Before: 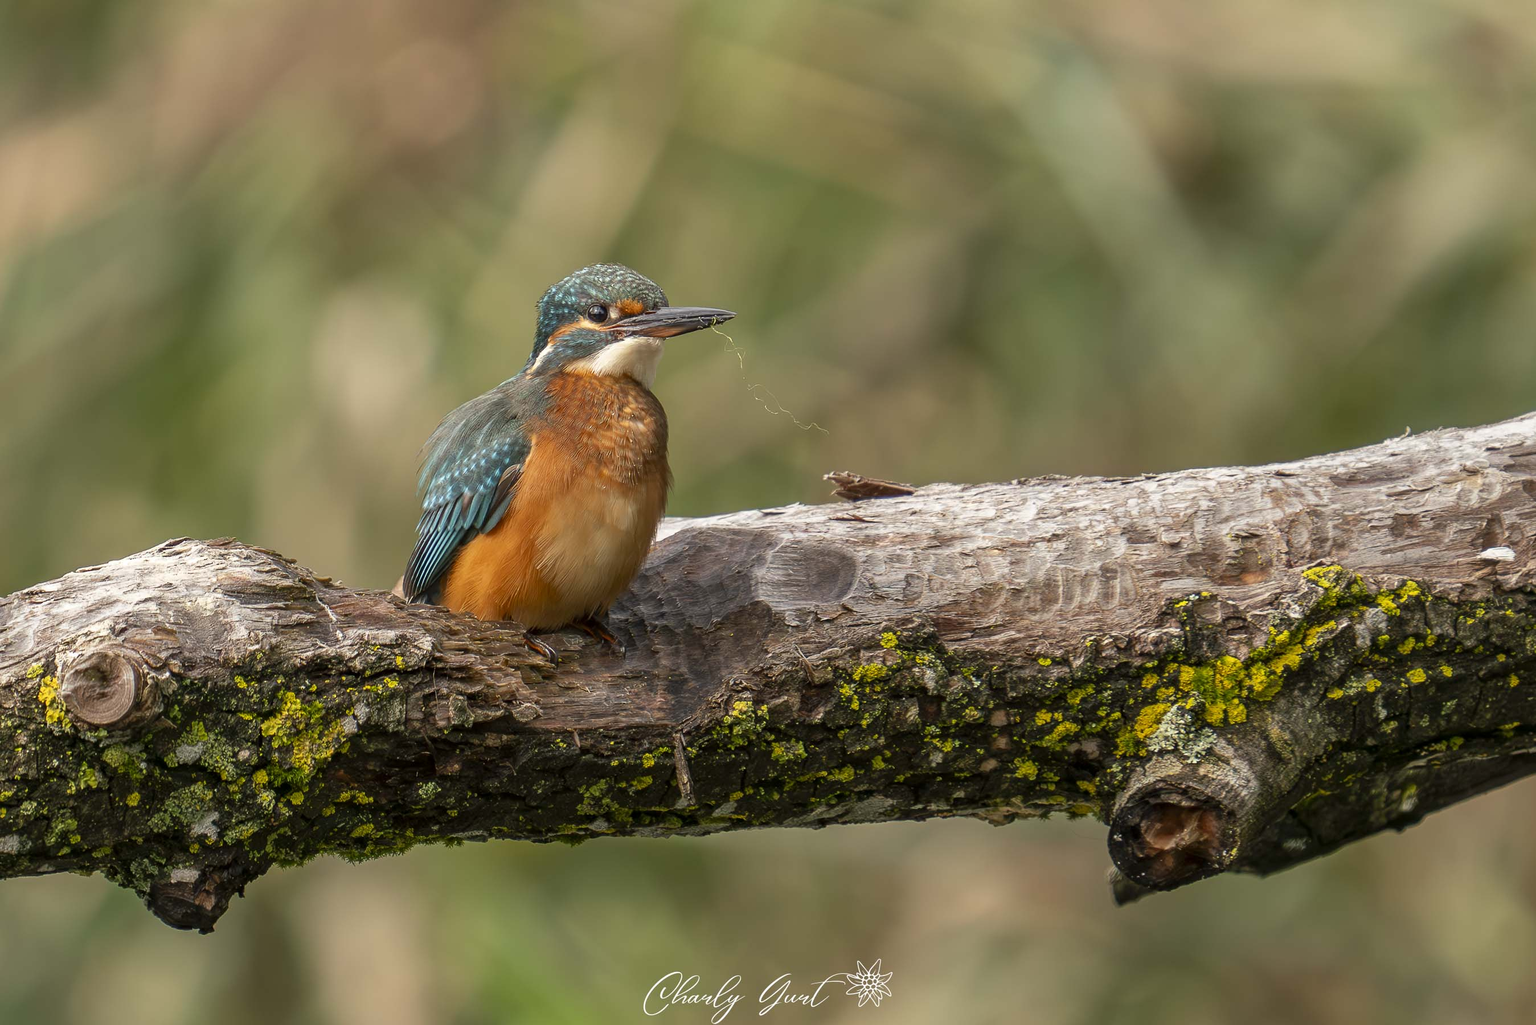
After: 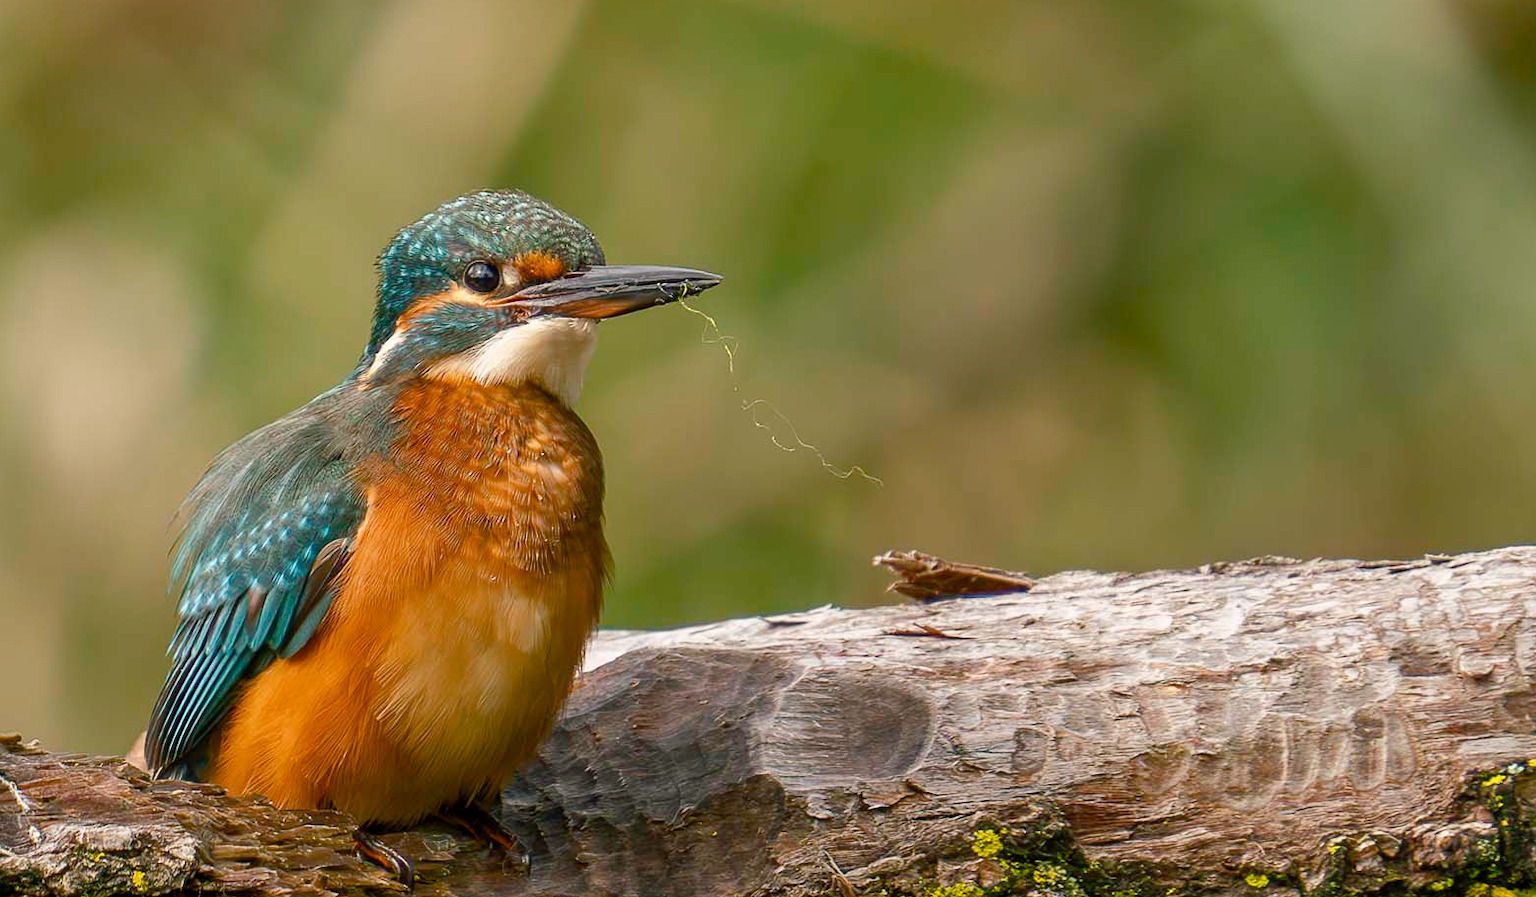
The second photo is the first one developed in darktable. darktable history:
color balance rgb: shadows lift › luminance -7.918%, shadows lift › chroma 2.3%, shadows lift › hue 163.21°, highlights gain › chroma 0.269%, highlights gain › hue 329.71°, linear chroma grading › shadows -3.125%, linear chroma grading › highlights -4.409%, perceptual saturation grading › global saturation 20%, perceptual saturation grading › highlights -24.742%, perceptual saturation grading › shadows 50.225%, global vibrance 11.004%
crop: left 20.819%, top 15.016%, right 21.484%, bottom 34.129%
